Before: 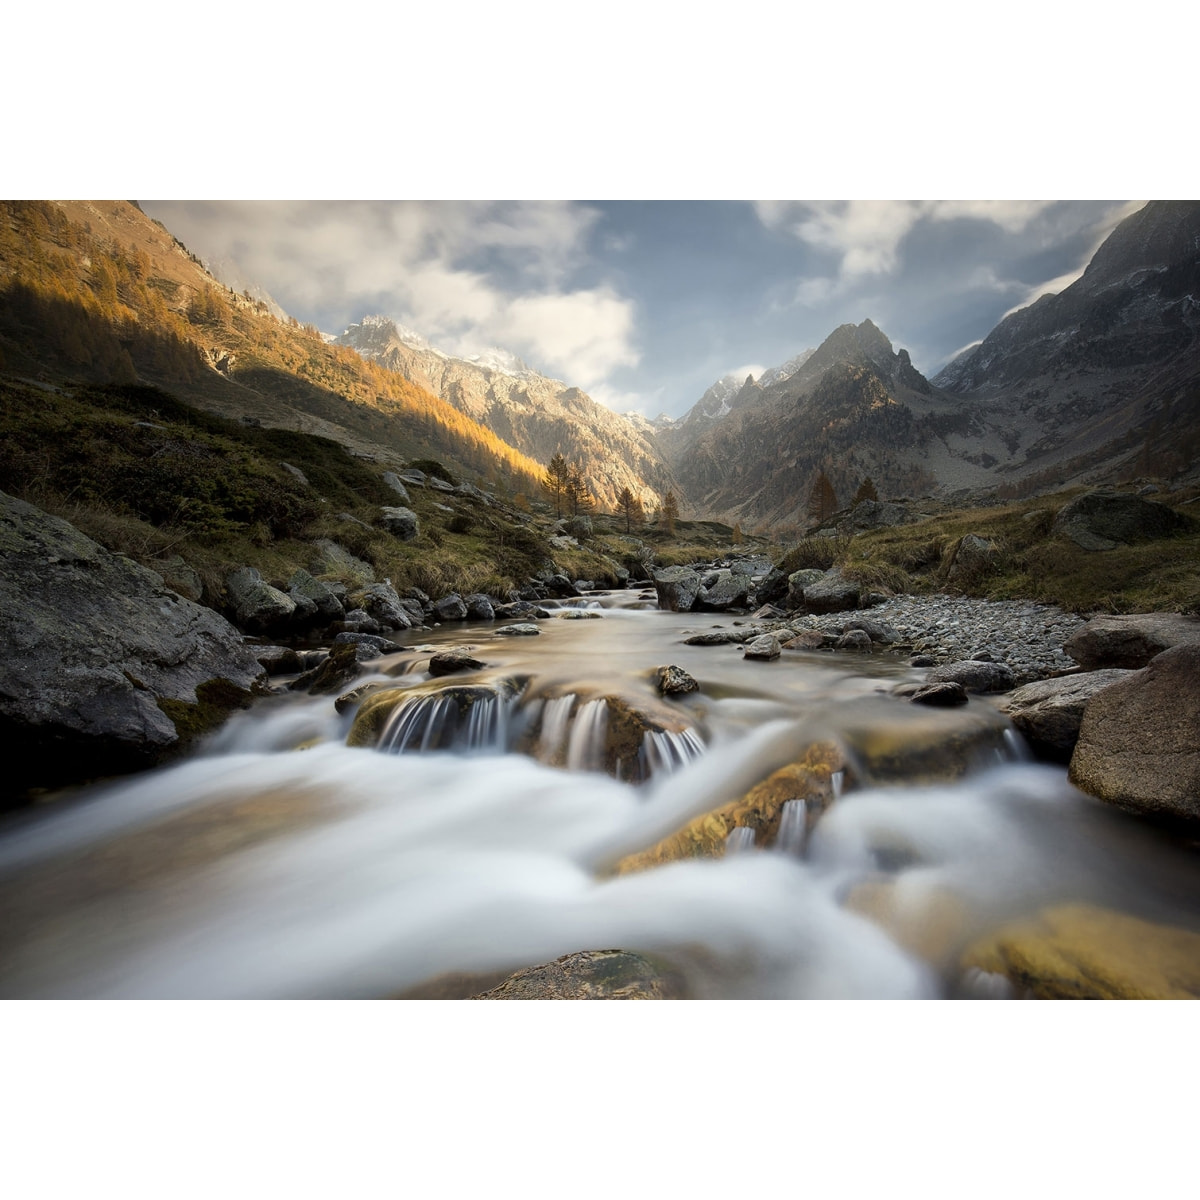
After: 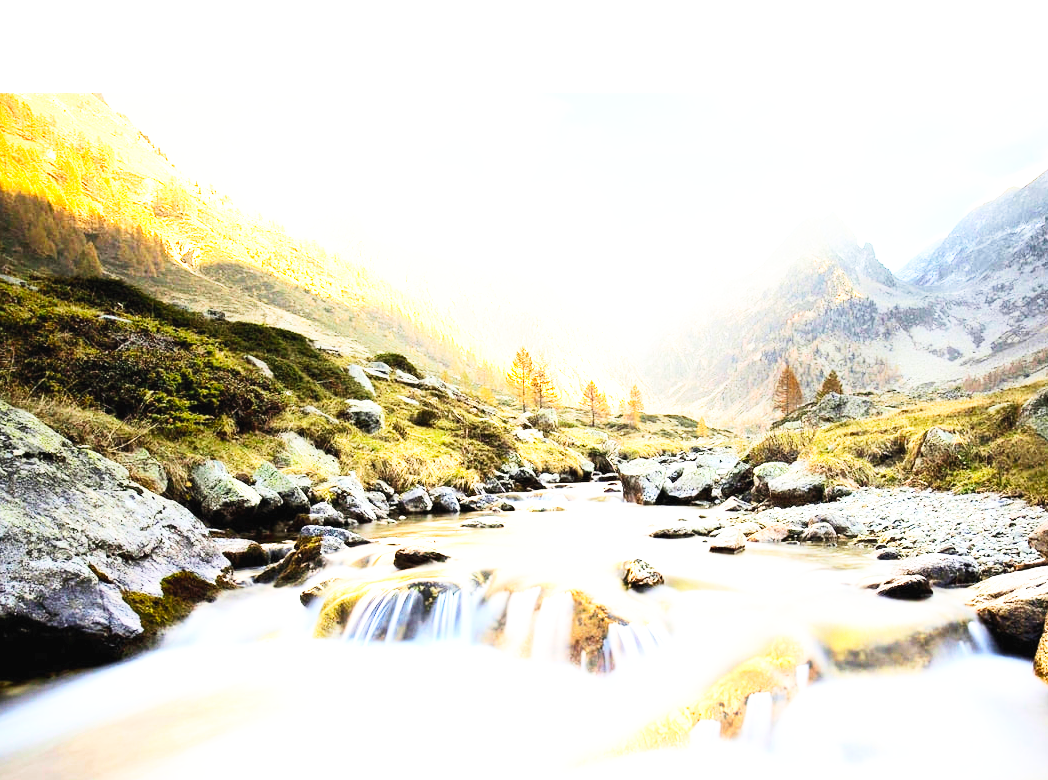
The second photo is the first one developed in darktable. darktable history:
crop: left 2.928%, top 8.94%, right 9.671%, bottom 26.012%
contrast brightness saturation: contrast 0.244, brightness 0.244, saturation 0.382
exposure: black level correction 0, exposure 1.742 EV, compensate exposure bias true, compensate highlight preservation false
base curve: curves: ch0 [(0, 0) (0.007, 0.004) (0.027, 0.03) (0.046, 0.07) (0.207, 0.54) (0.442, 0.872) (0.673, 0.972) (1, 1)], preserve colors none
